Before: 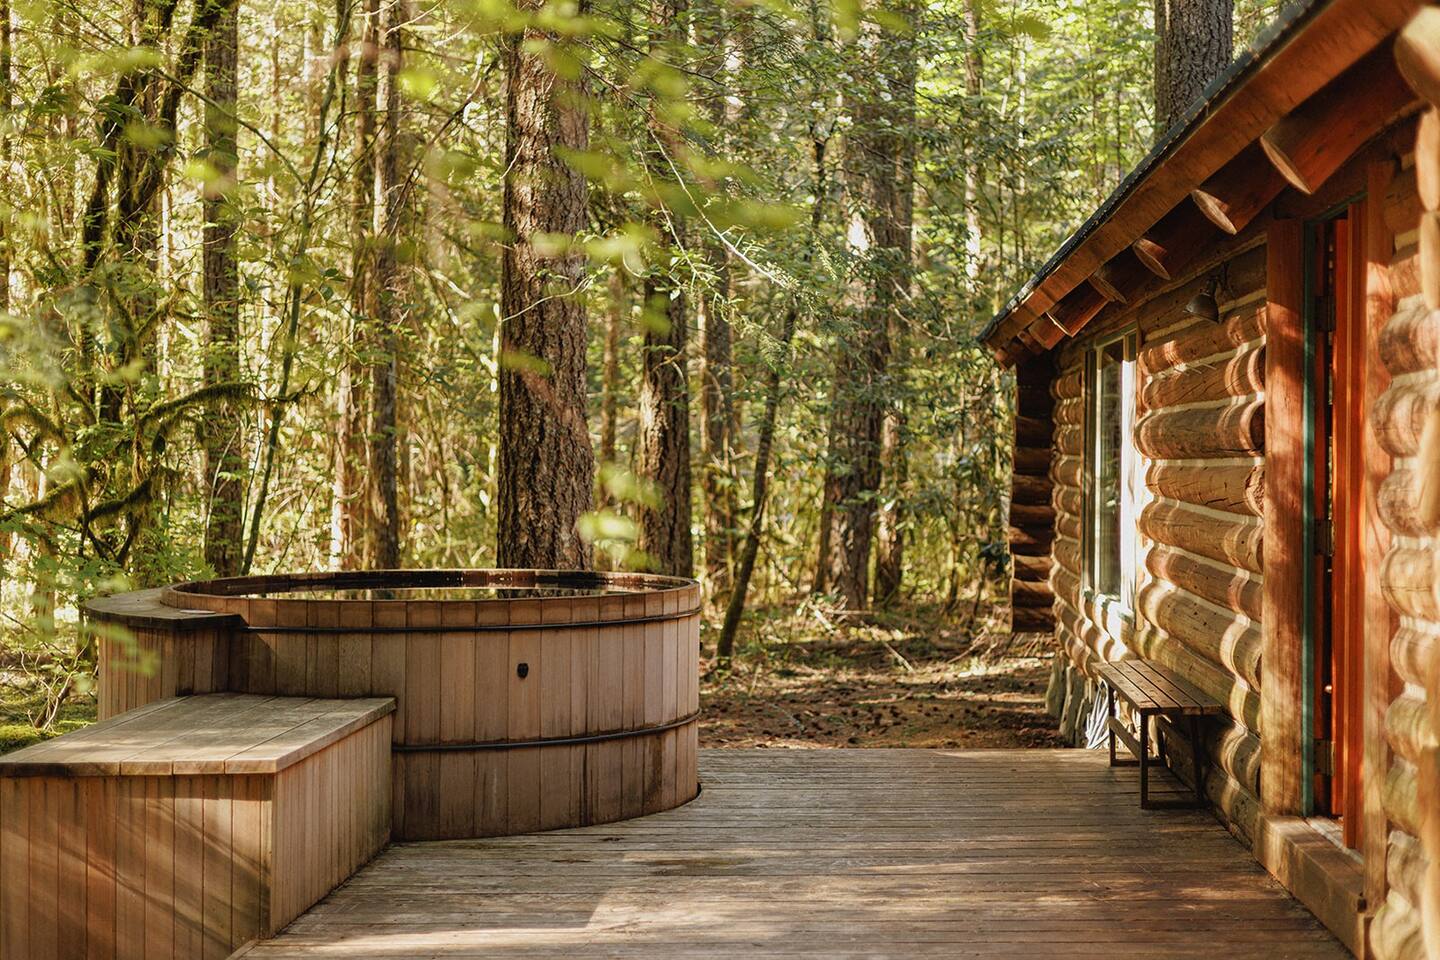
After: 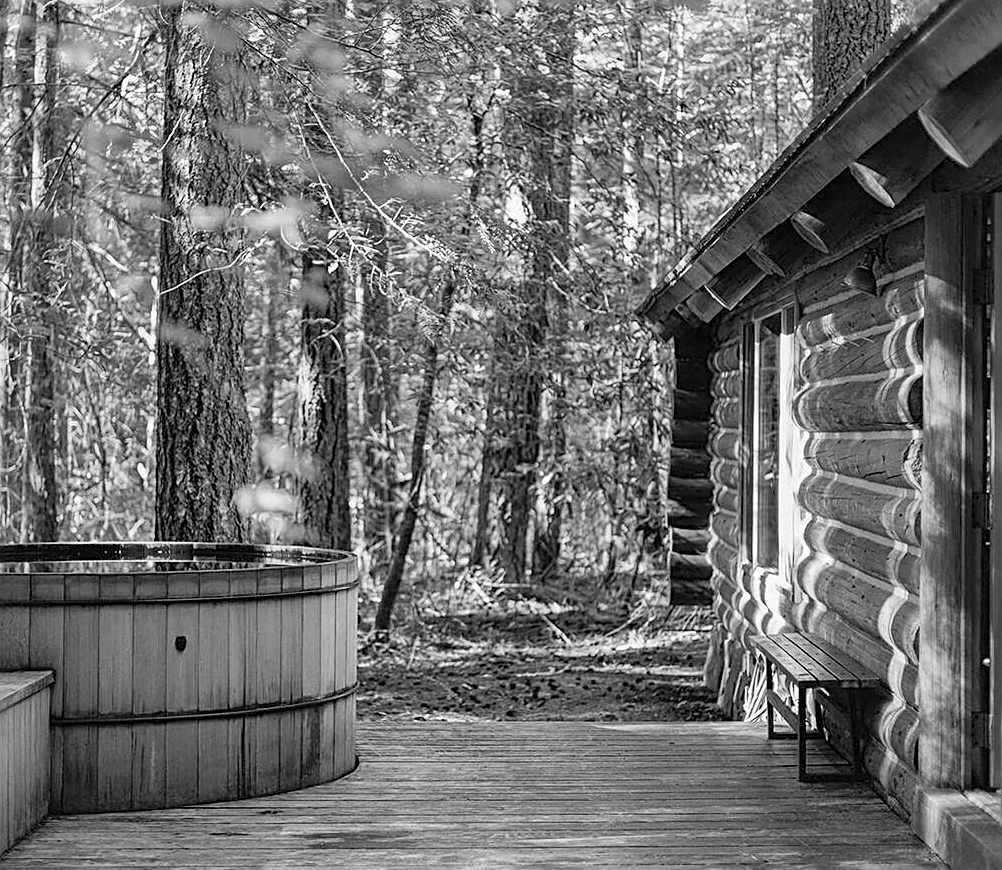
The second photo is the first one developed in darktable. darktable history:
color calibration: output gray [0.22, 0.42, 0.37, 0], illuminant as shot in camera, x 0.358, y 0.373, temperature 4628.91 K
crop and rotate: left 23.798%, top 2.839%, right 6.558%, bottom 6.441%
local contrast: mode bilateral grid, contrast 21, coarseness 50, detail 143%, midtone range 0.2
sharpen: on, module defaults
contrast brightness saturation: brightness 0.145
